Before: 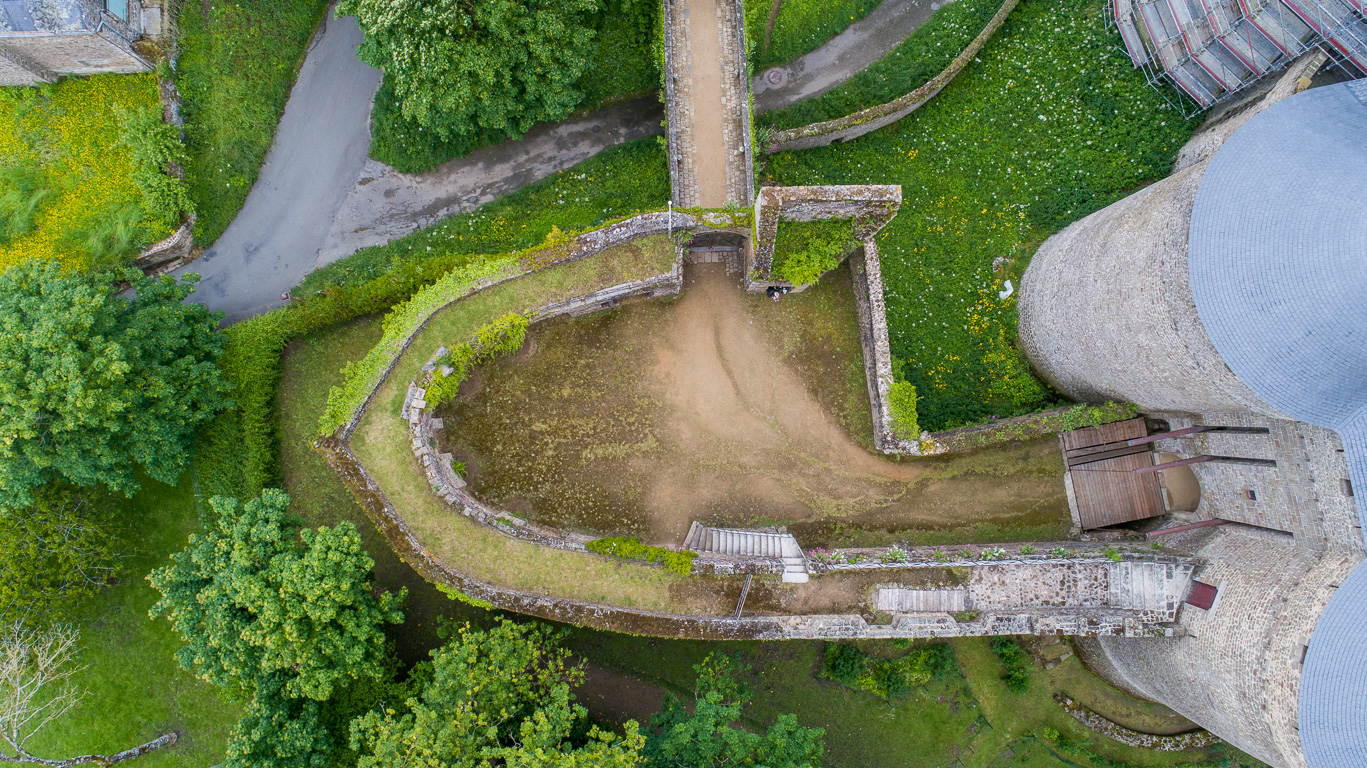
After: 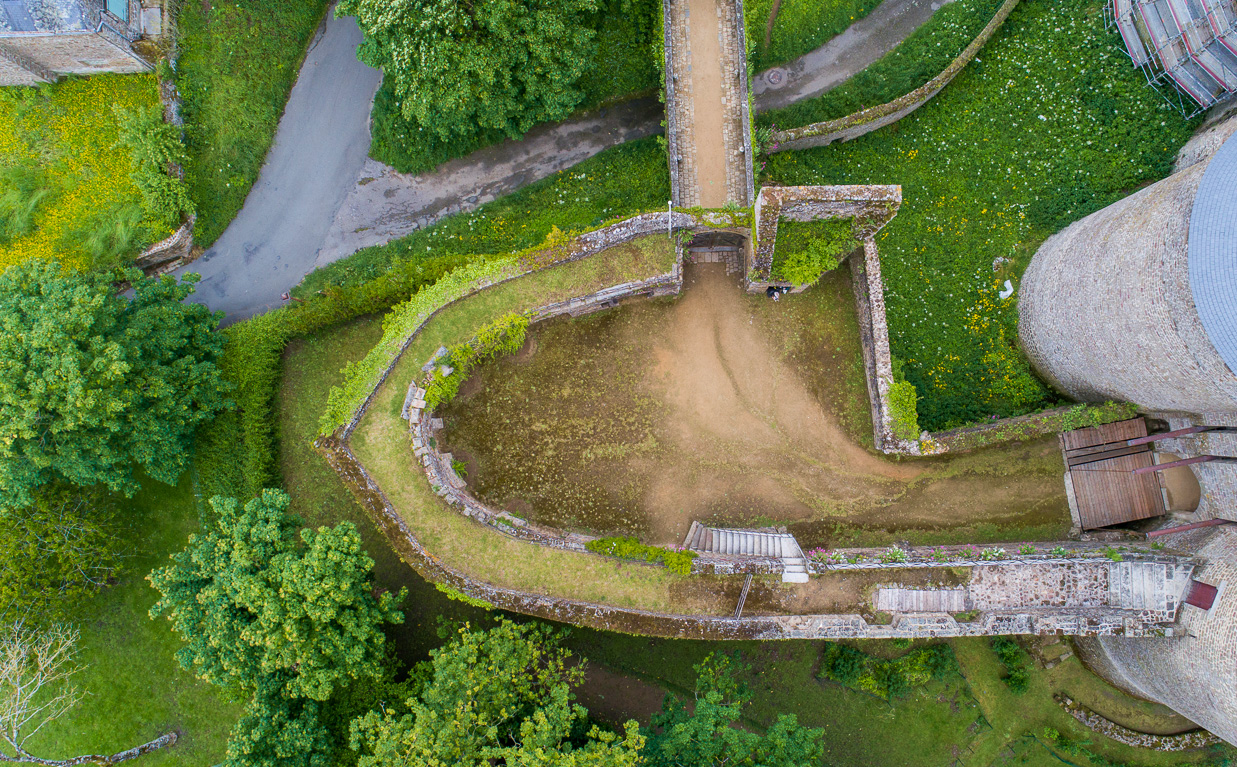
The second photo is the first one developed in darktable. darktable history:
velvia: on, module defaults
crop: right 9.48%, bottom 0.019%
